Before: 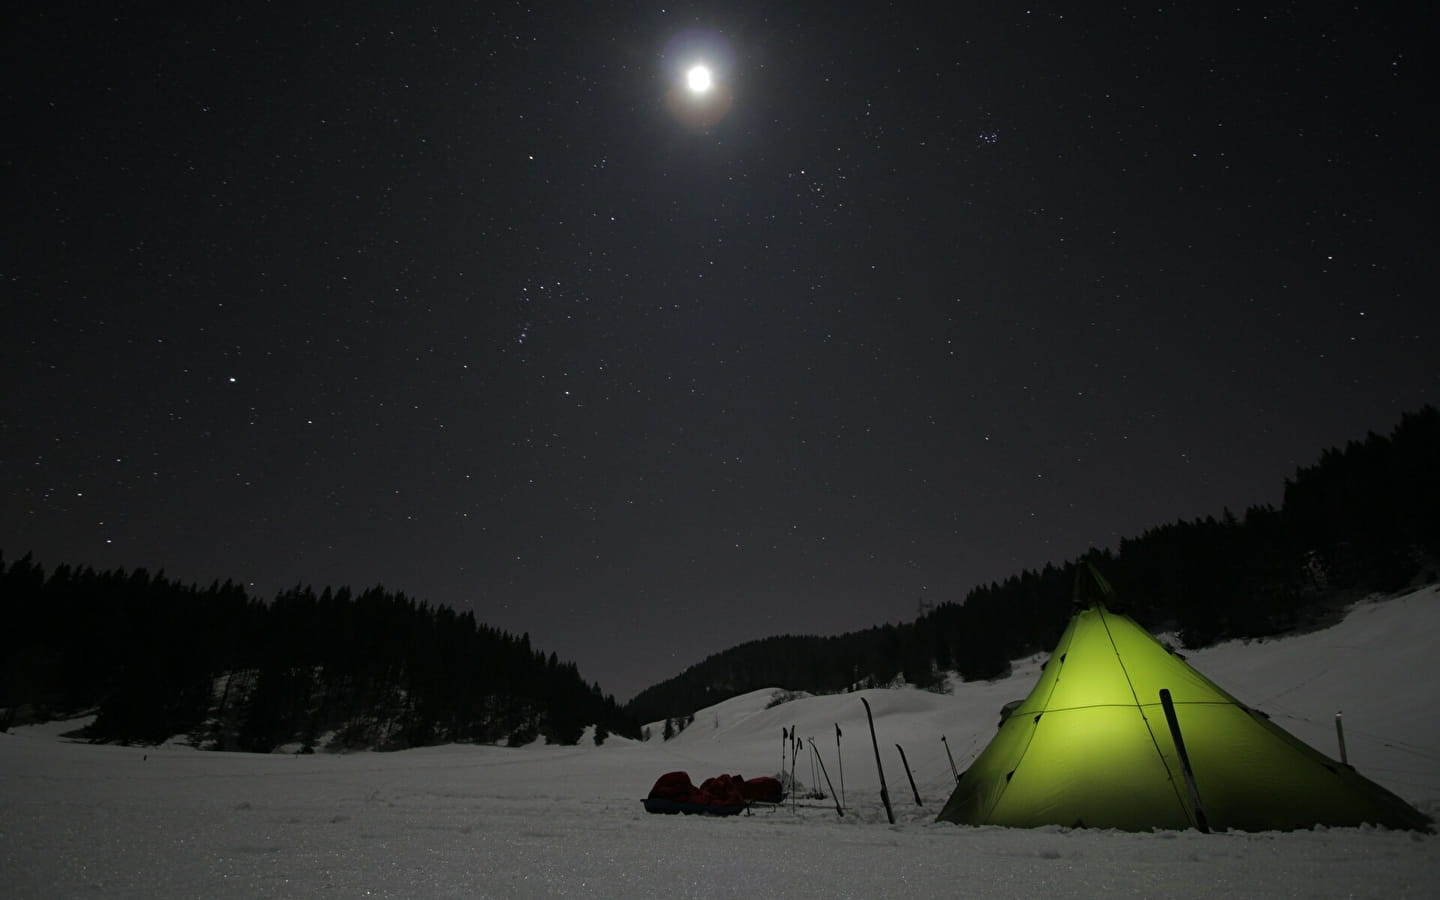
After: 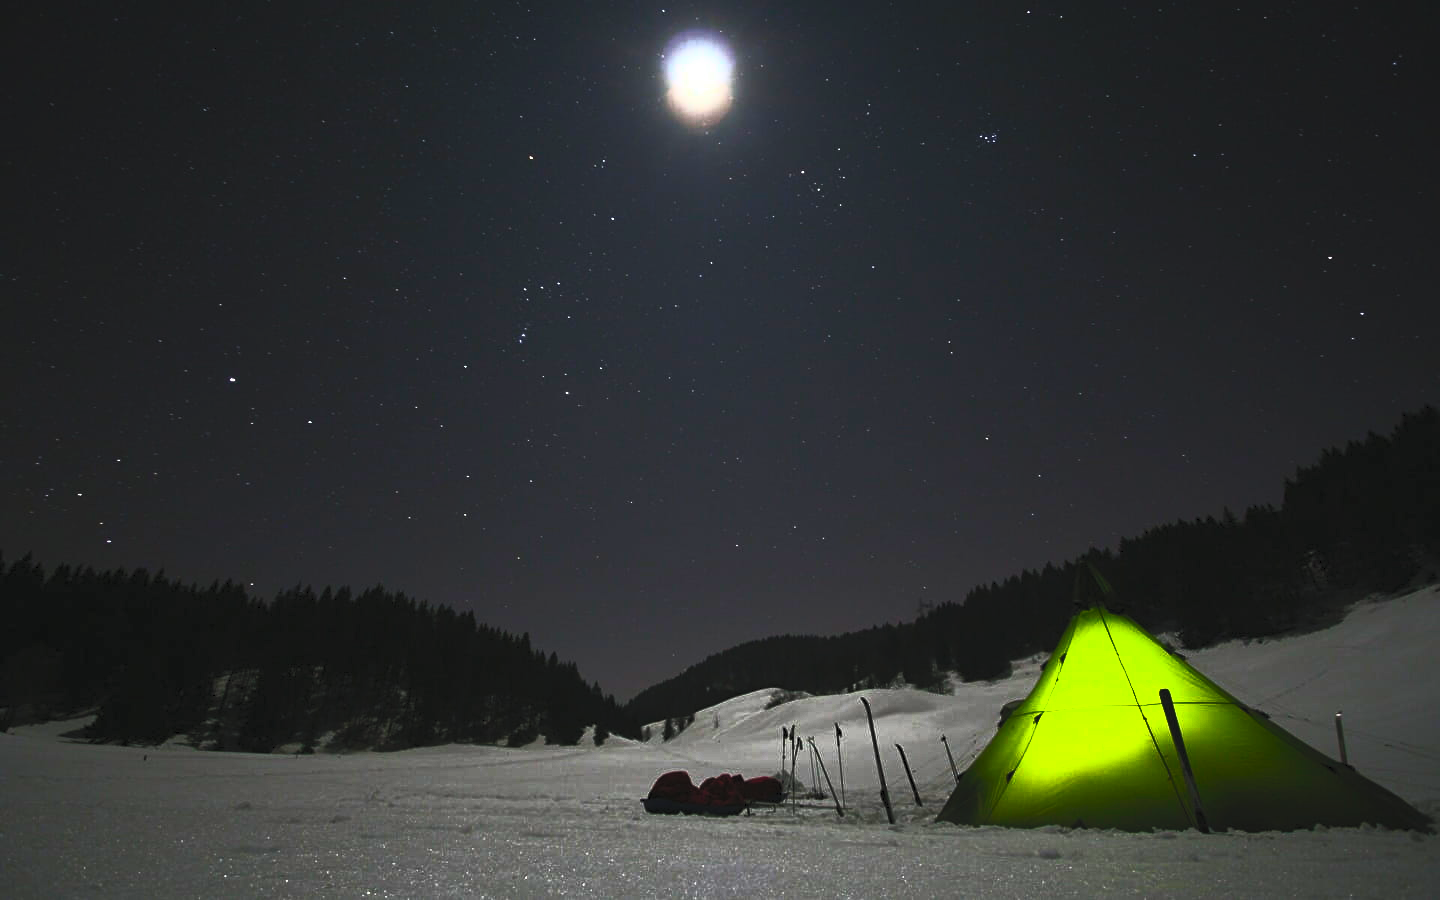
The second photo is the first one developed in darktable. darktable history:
contrast brightness saturation: contrast 1, brightness 1, saturation 1
tone equalizer: -8 EV -0.75 EV, -7 EV -0.7 EV, -6 EV -0.6 EV, -5 EV -0.4 EV, -3 EV 0.4 EV, -2 EV 0.6 EV, -1 EV 0.7 EV, +0 EV 0.75 EV, edges refinement/feathering 500, mask exposure compensation -1.57 EV, preserve details no
